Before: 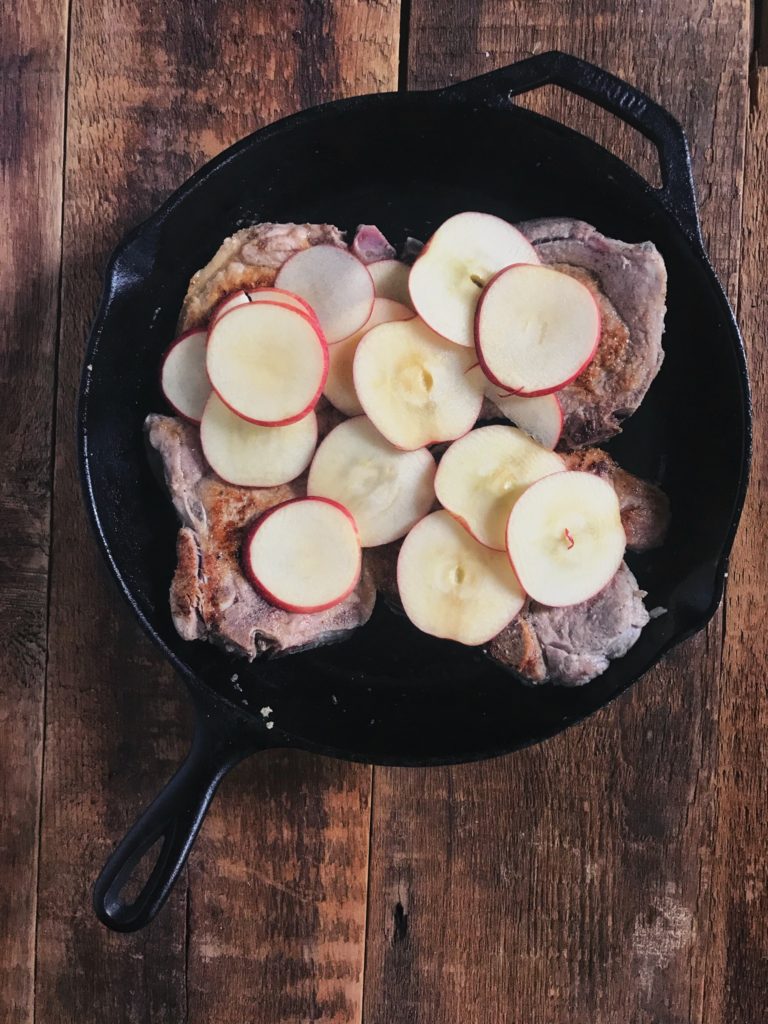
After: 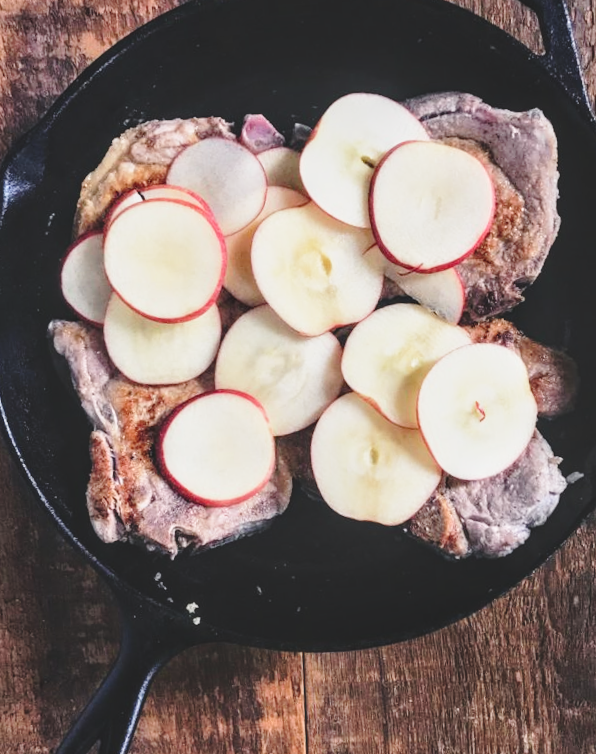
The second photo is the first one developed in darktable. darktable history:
tone equalizer: on, module defaults
base curve: curves: ch0 [(0, 0) (0.028, 0.03) (0.121, 0.232) (0.46, 0.748) (0.859, 0.968) (1, 1)], preserve colors none
exposure: black level correction -0.015, exposure -0.125 EV, compensate highlight preservation false
rotate and perspective: rotation -4.57°, crop left 0.054, crop right 0.944, crop top 0.087, crop bottom 0.914
local contrast: on, module defaults
crop: left 11.225%, top 5.381%, right 9.565%, bottom 10.314%
